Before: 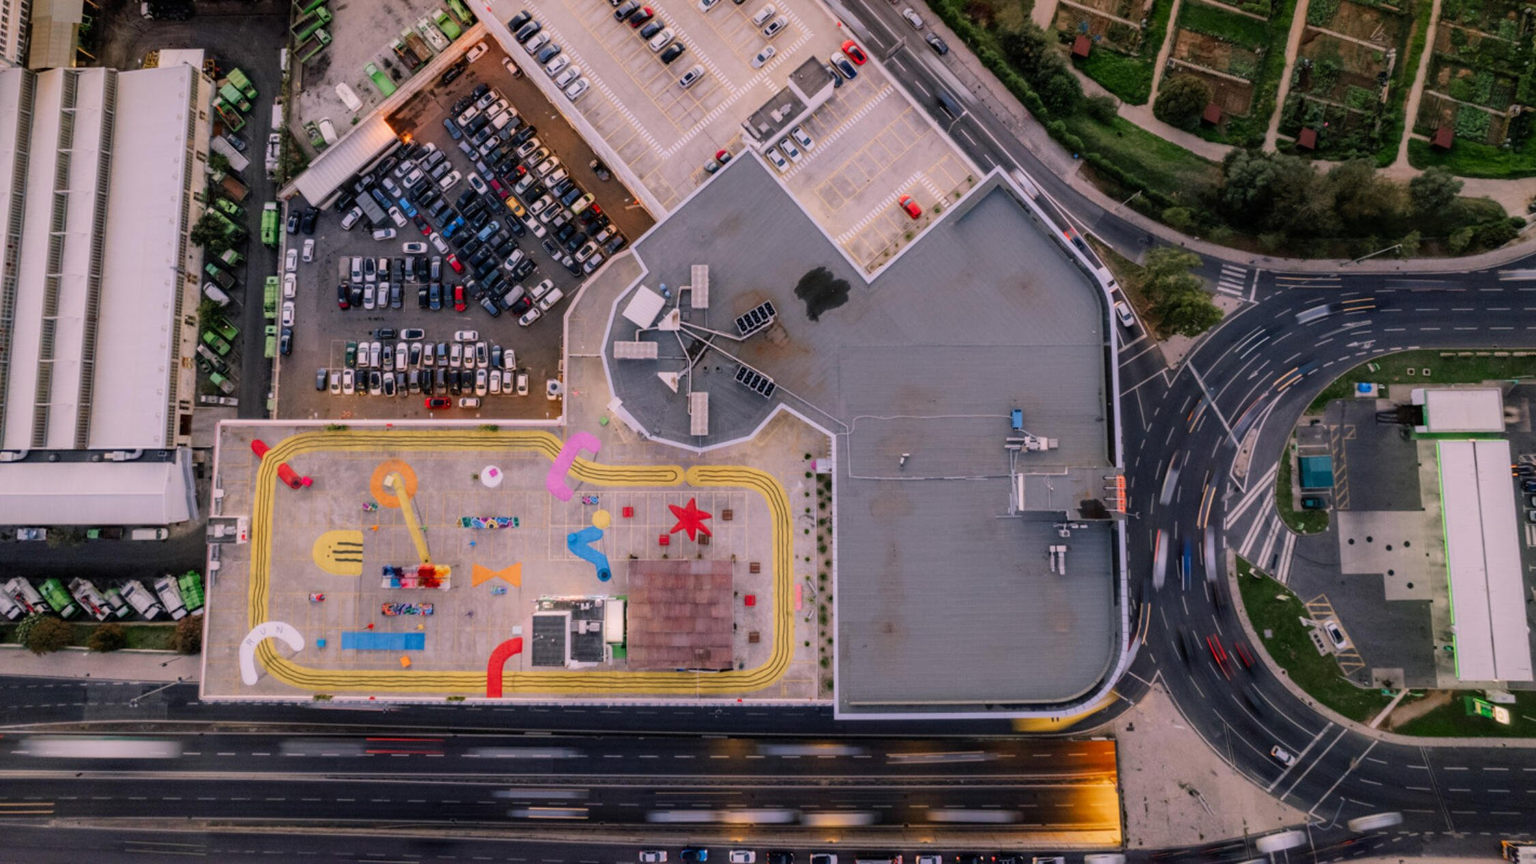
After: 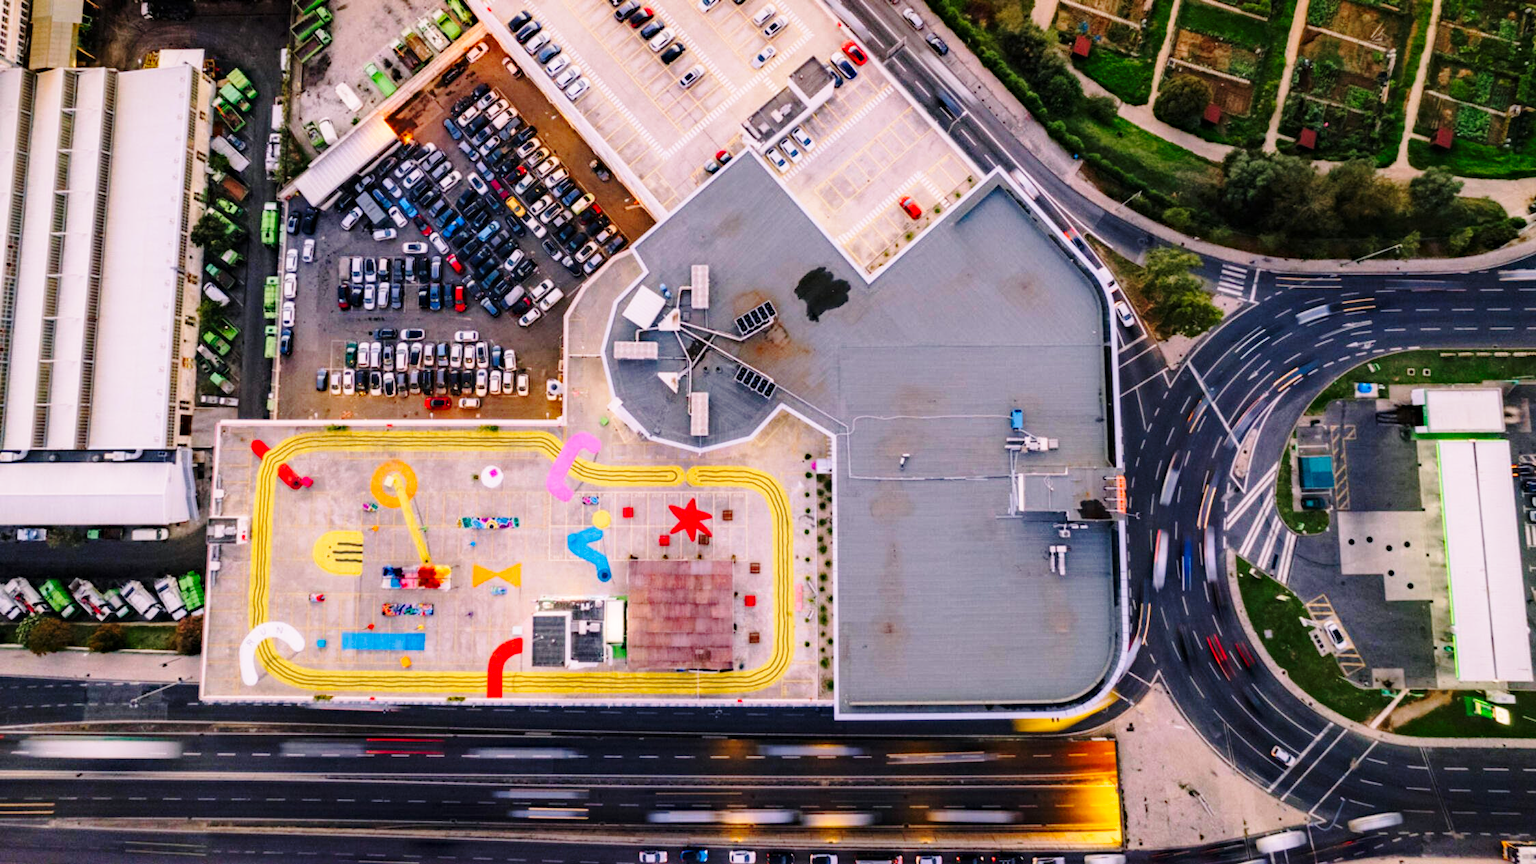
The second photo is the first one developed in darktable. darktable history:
color balance rgb: linear chroma grading › global chroma 3.45%, perceptual saturation grading › global saturation 11.24%, perceptual brilliance grading › global brilliance 3.04%, global vibrance 2.8%
base curve: curves: ch0 [(0, 0) (0.028, 0.03) (0.121, 0.232) (0.46, 0.748) (0.859, 0.968) (1, 1)], preserve colors none
haze removal: compatibility mode true, adaptive false
